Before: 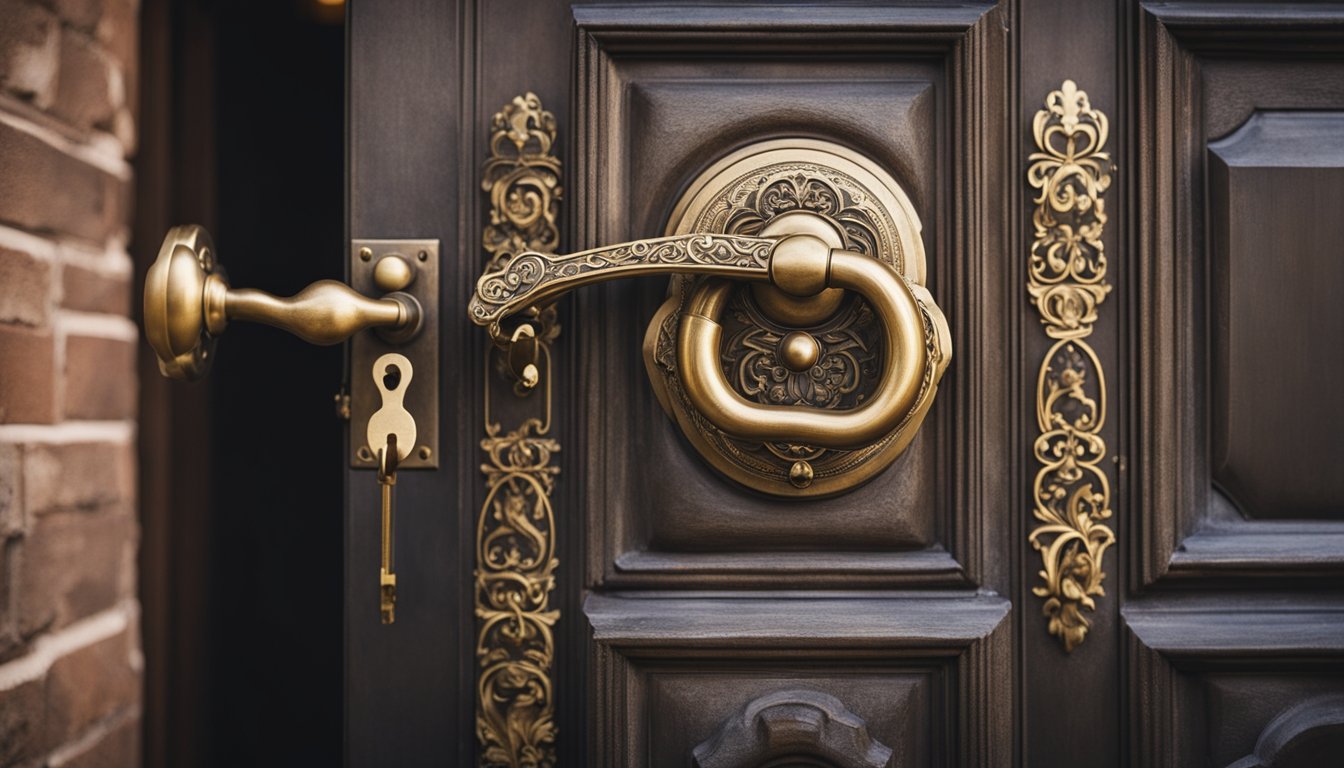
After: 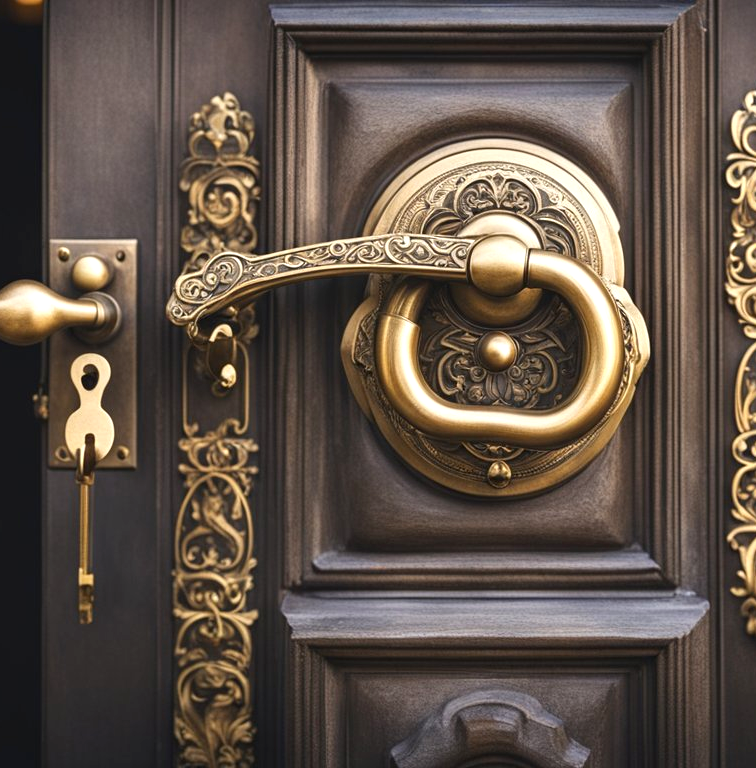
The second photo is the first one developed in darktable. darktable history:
exposure: black level correction 0.001, exposure 0.5 EV, compensate exposure bias true, compensate highlight preservation false
crop and rotate: left 22.516%, right 21.234%
